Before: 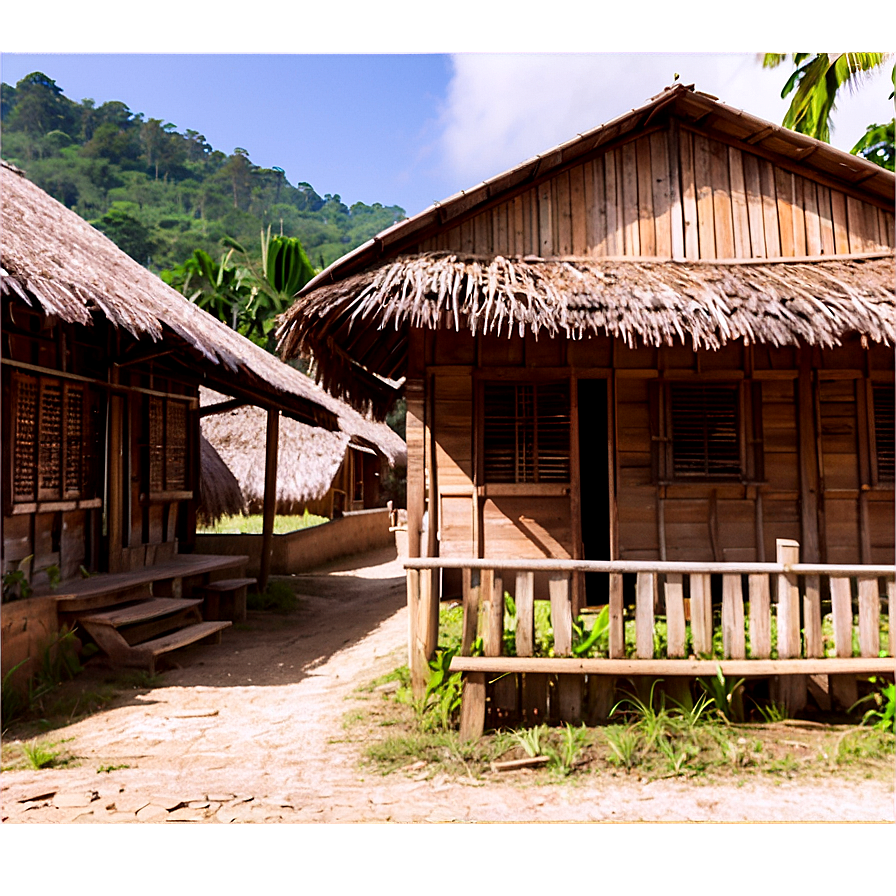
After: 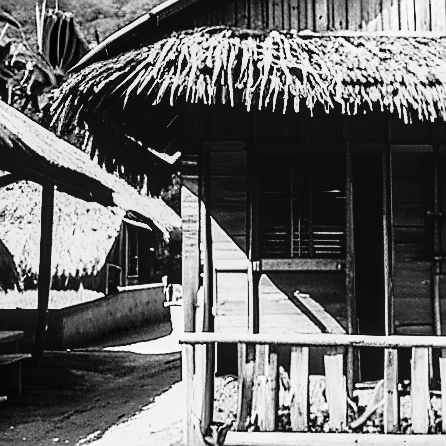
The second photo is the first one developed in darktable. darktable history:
exposure: exposure 0.178 EV, compensate highlight preservation false
shadows and highlights: shadows -61.74, white point adjustment -5.27, highlights 60.6
sharpen: radius 1.408, amount 1.235, threshold 0.783
color calibration: output gray [0.21, 0.42, 0.37, 0], illuminant F (fluorescent), F source F9 (Cool White Deluxe 4150 K) – high CRI, x 0.374, y 0.373, temperature 4149.22 K
tone curve: curves: ch0 [(0, 0.014) (0.12, 0.096) (0.386, 0.49) (0.54, 0.684) (0.751, 0.855) (0.89, 0.943) (0.998, 0.989)]; ch1 [(0, 0) (0.133, 0.099) (0.437, 0.41) (0.5, 0.5) (0.517, 0.536) (0.548, 0.575) (0.582, 0.631) (0.627, 0.688) (0.836, 0.868) (1, 1)]; ch2 [(0, 0) (0.374, 0.341) (0.456, 0.443) (0.478, 0.49) (0.501, 0.5) (0.528, 0.538) (0.55, 0.6) (0.572, 0.63) (0.702, 0.765) (1, 1)], preserve colors none
crop: left 25.142%, top 25.118%, right 25.064%, bottom 25.015%
local contrast: on, module defaults
